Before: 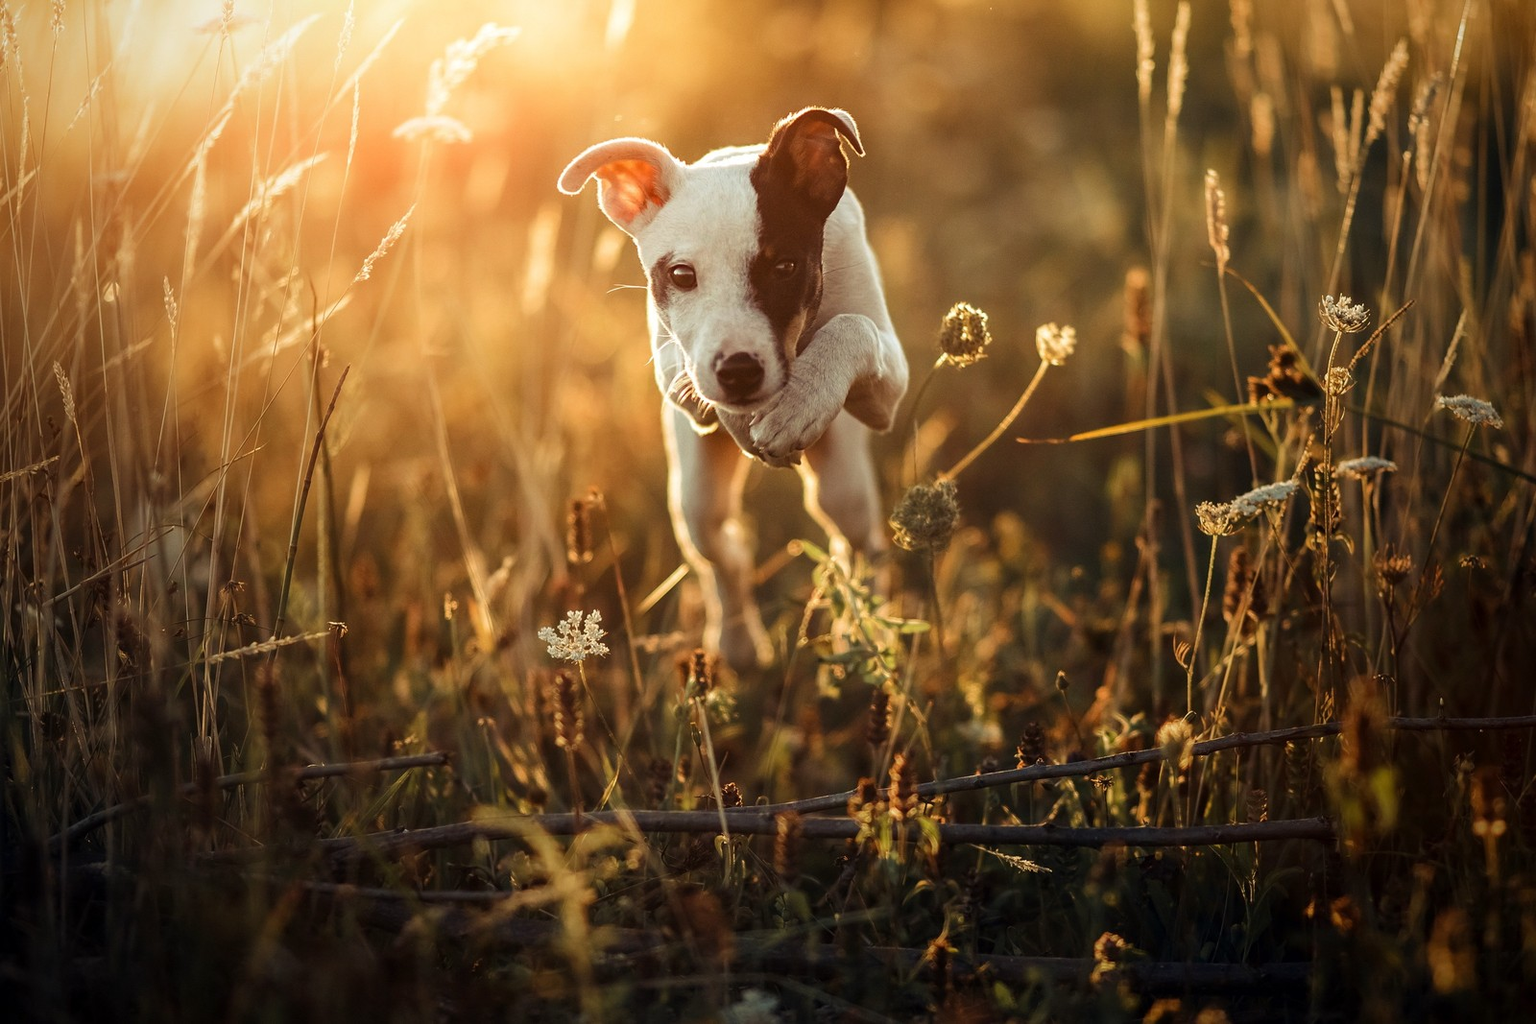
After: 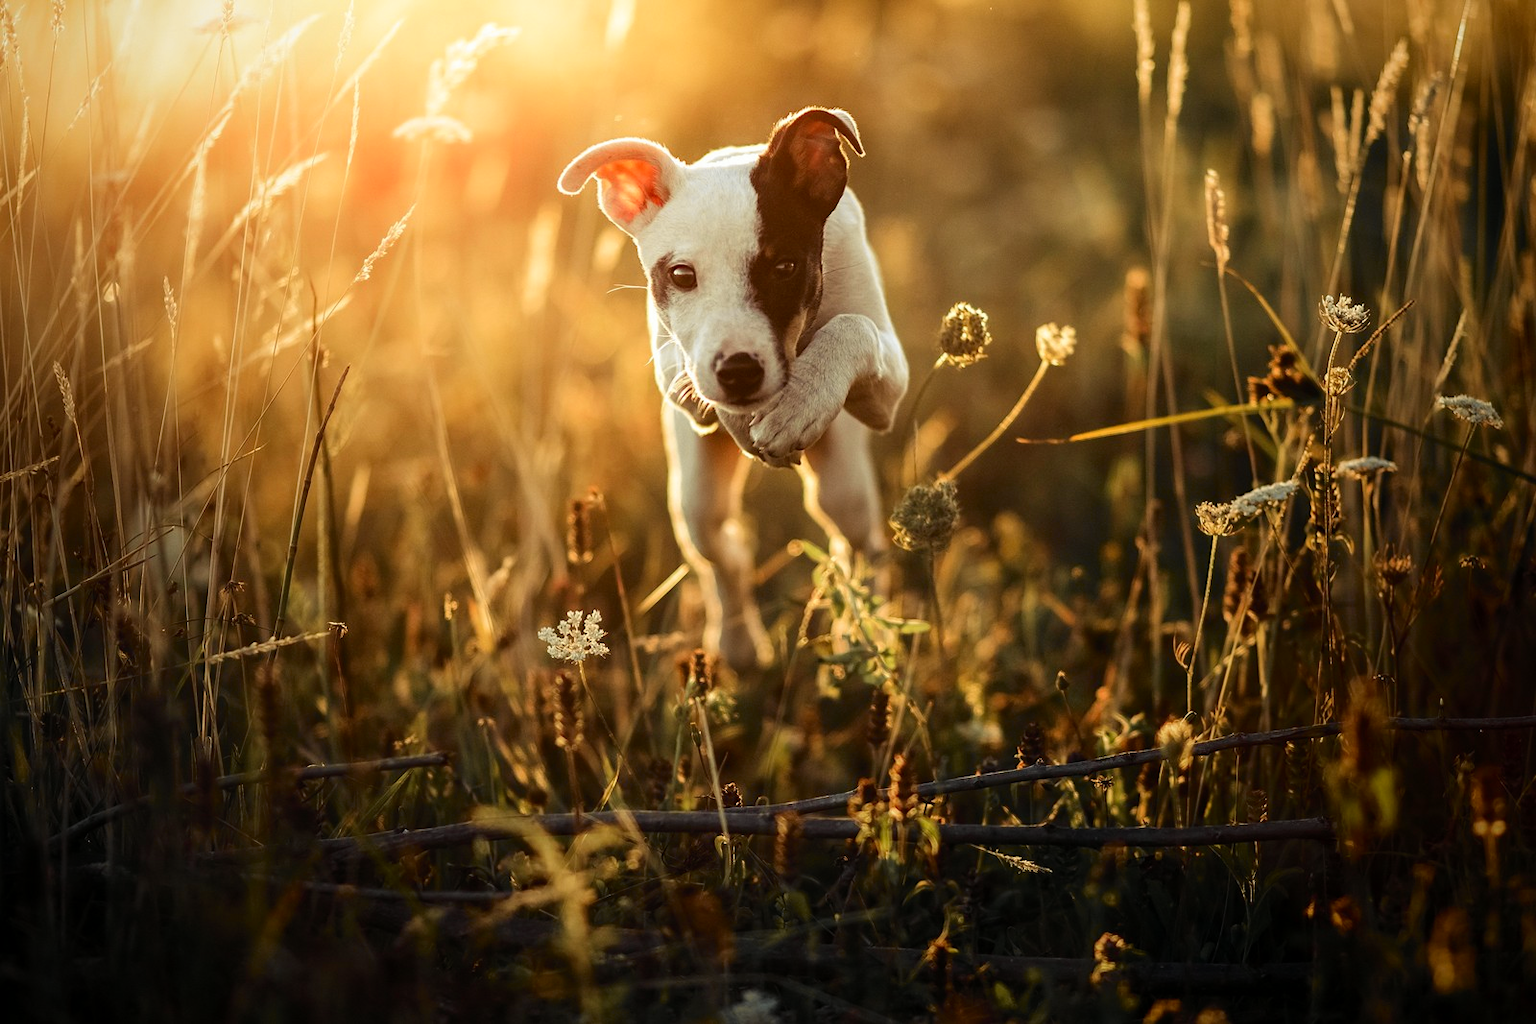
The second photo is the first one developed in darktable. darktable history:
tone curve: curves: ch0 [(0, 0) (0.037, 0.025) (0.131, 0.093) (0.275, 0.256) (0.497, 0.51) (0.617, 0.643) (0.704, 0.732) (0.813, 0.832) (0.911, 0.925) (0.997, 0.995)]; ch1 [(0, 0) (0.301, 0.3) (0.444, 0.45) (0.493, 0.495) (0.507, 0.503) (0.534, 0.533) (0.582, 0.58) (0.658, 0.693) (0.746, 0.77) (1, 1)]; ch2 [(0, 0) (0.246, 0.233) (0.36, 0.352) (0.415, 0.418) (0.476, 0.492) (0.502, 0.504) (0.525, 0.518) (0.539, 0.544) (0.586, 0.602) (0.634, 0.651) (0.706, 0.727) (0.853, 0.852) (1, 0.951)], color space Lab, independent channels, preserve colors none
